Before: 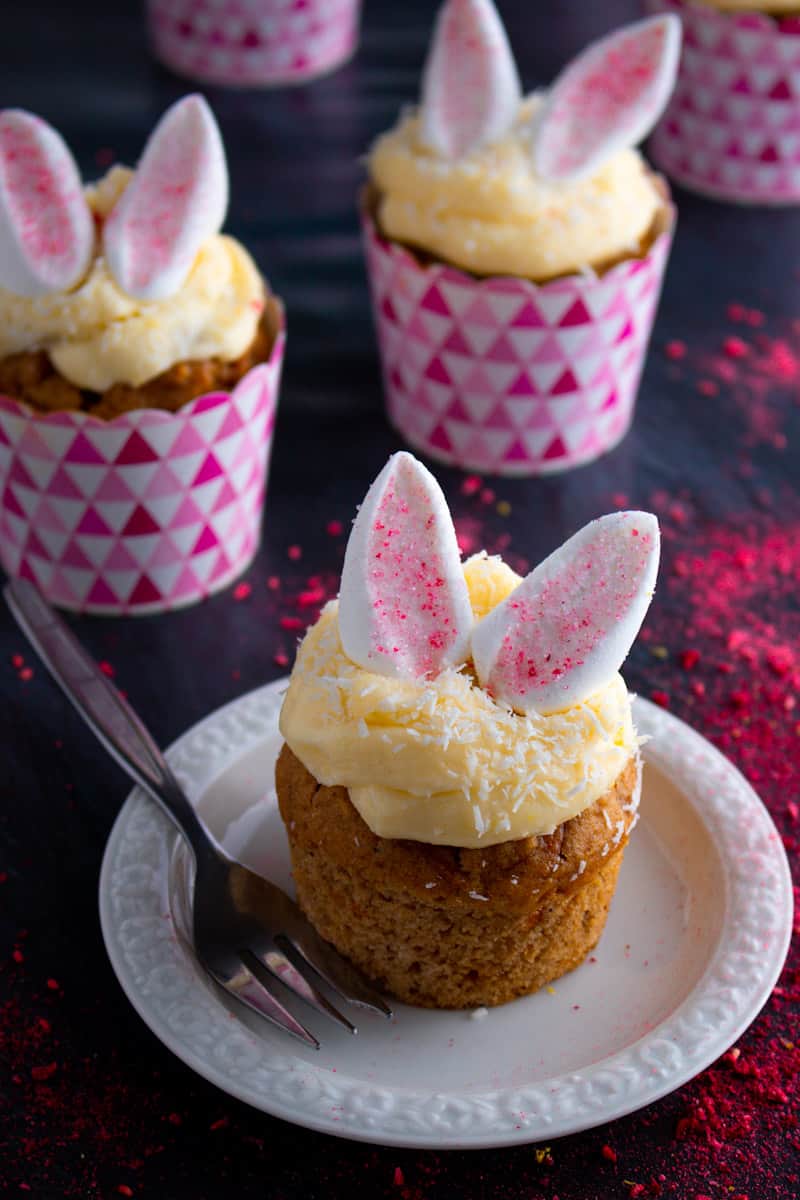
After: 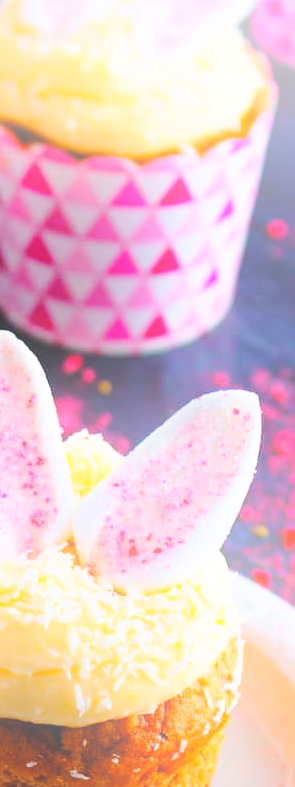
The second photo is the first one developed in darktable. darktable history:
base curve: curves: ch0 [(0, 0) (0.028, 0.03) (0.121, 0.232) (0.46, 0.748) (0.859, 0.968) (1, 1)], preserve colors none
levels: levels [0.018, 0.493, 1]
crop and rotate: left 49.936%, top 10.094%, right 13.136%, bottom 24.256%
bloom: on, module defaults
